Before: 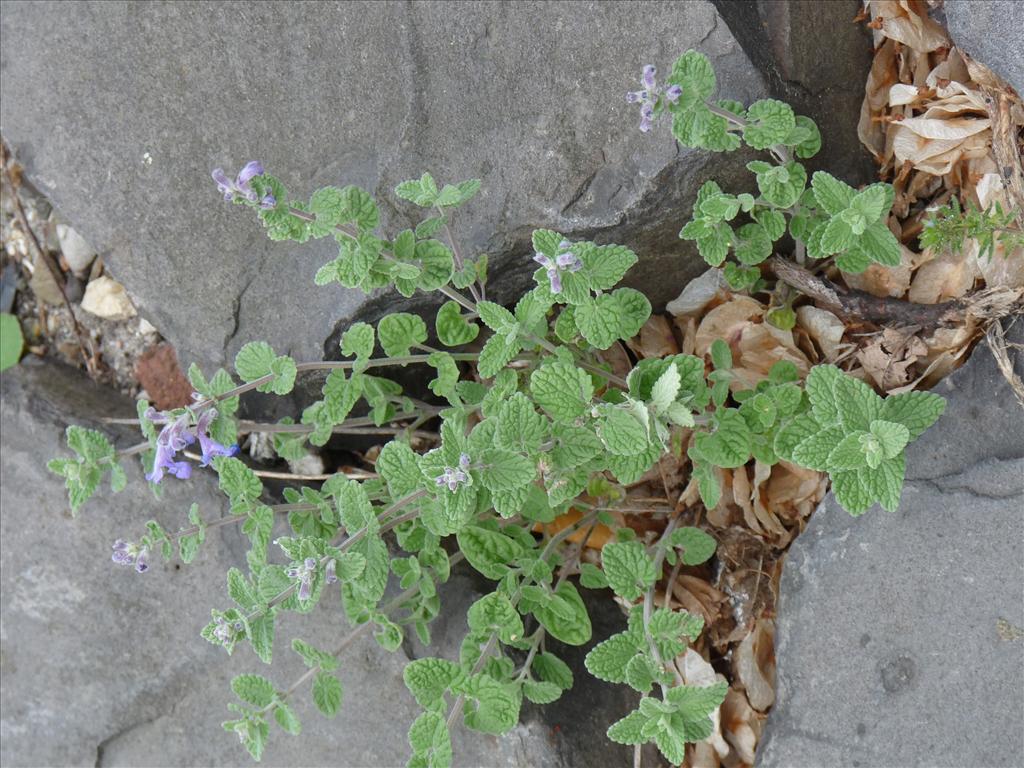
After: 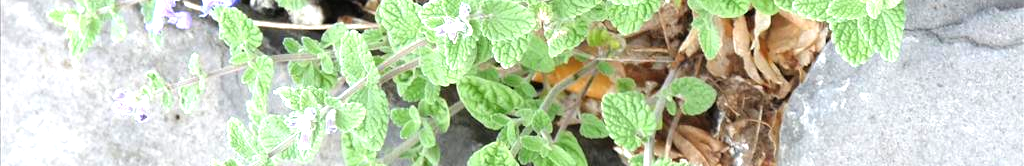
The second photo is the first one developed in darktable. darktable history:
tone equalizer: -8 EV -0.741 EV, -7 EV -0.739 EV, -6 EV -0.607 EV, -5 EV -0.394 EV, -3 EV 0.39 EV, -2 EV 0.6 EV, -1 EV 0.677 EV, +0 EV 0.775 EV
exposure: black level correction 0, exposure 0.693 EV, compensate highlight preservation false
crop and rotate: top 58.679%, bottom 19.667%
